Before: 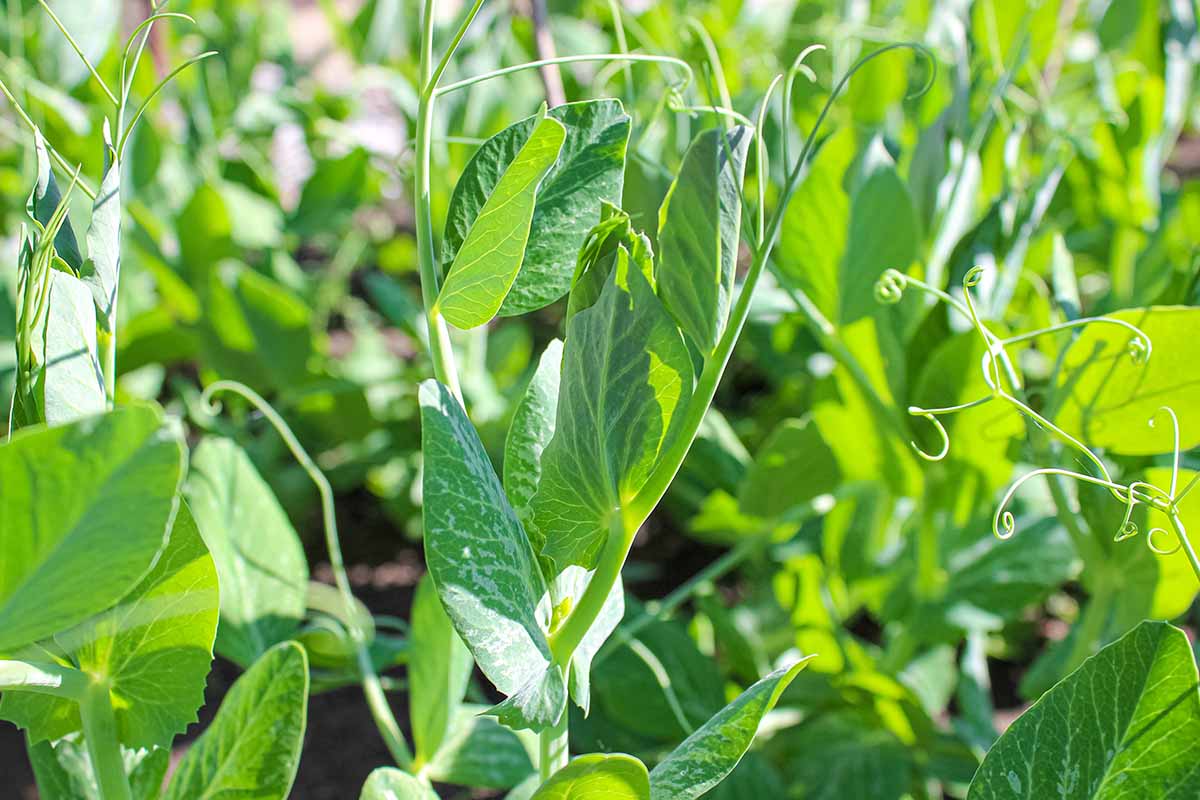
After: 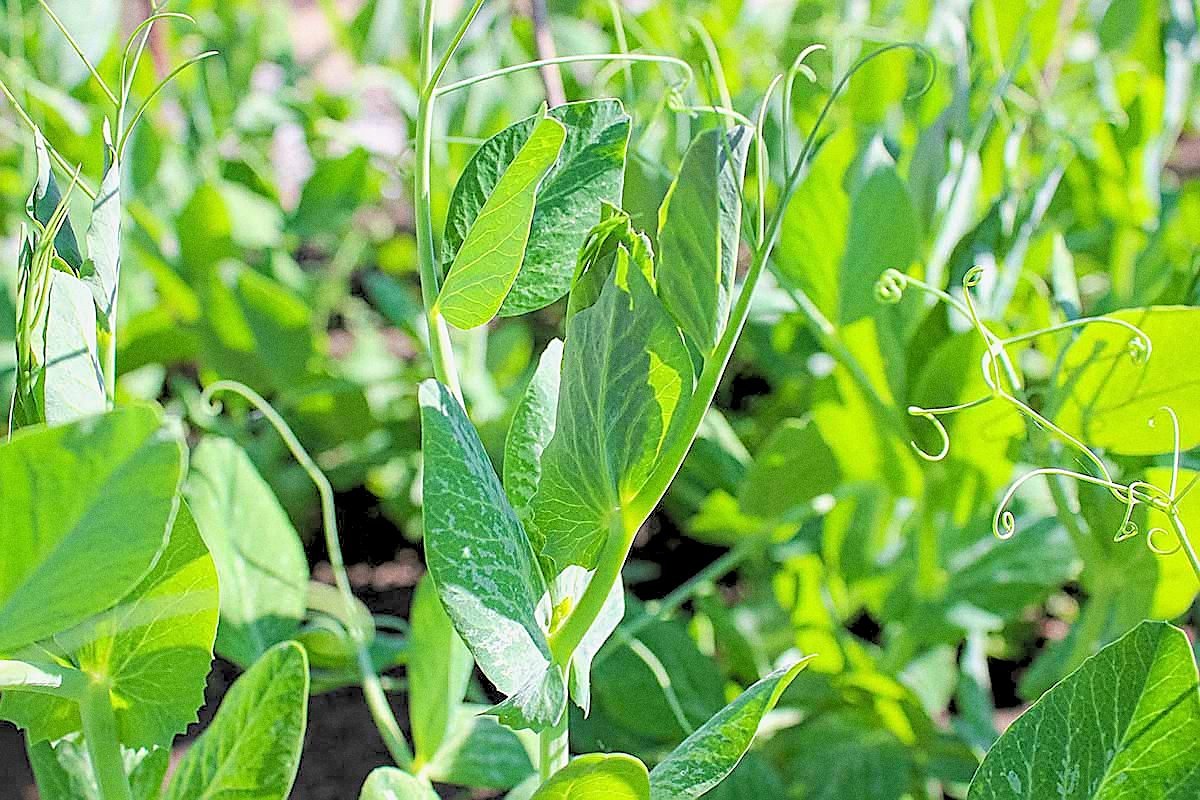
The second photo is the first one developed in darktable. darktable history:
rgb levels: preserve colors sum RGB, levels [[0.038, 0.433, 0.934], [0, 0.5, 1], [0, 0.5, 1]]
grain: strength 26%
sharpen: radius 1.4, amount 1.25, threshold 0.7
exposure: exposure 0.2 EV, compensate highlight preservation false
